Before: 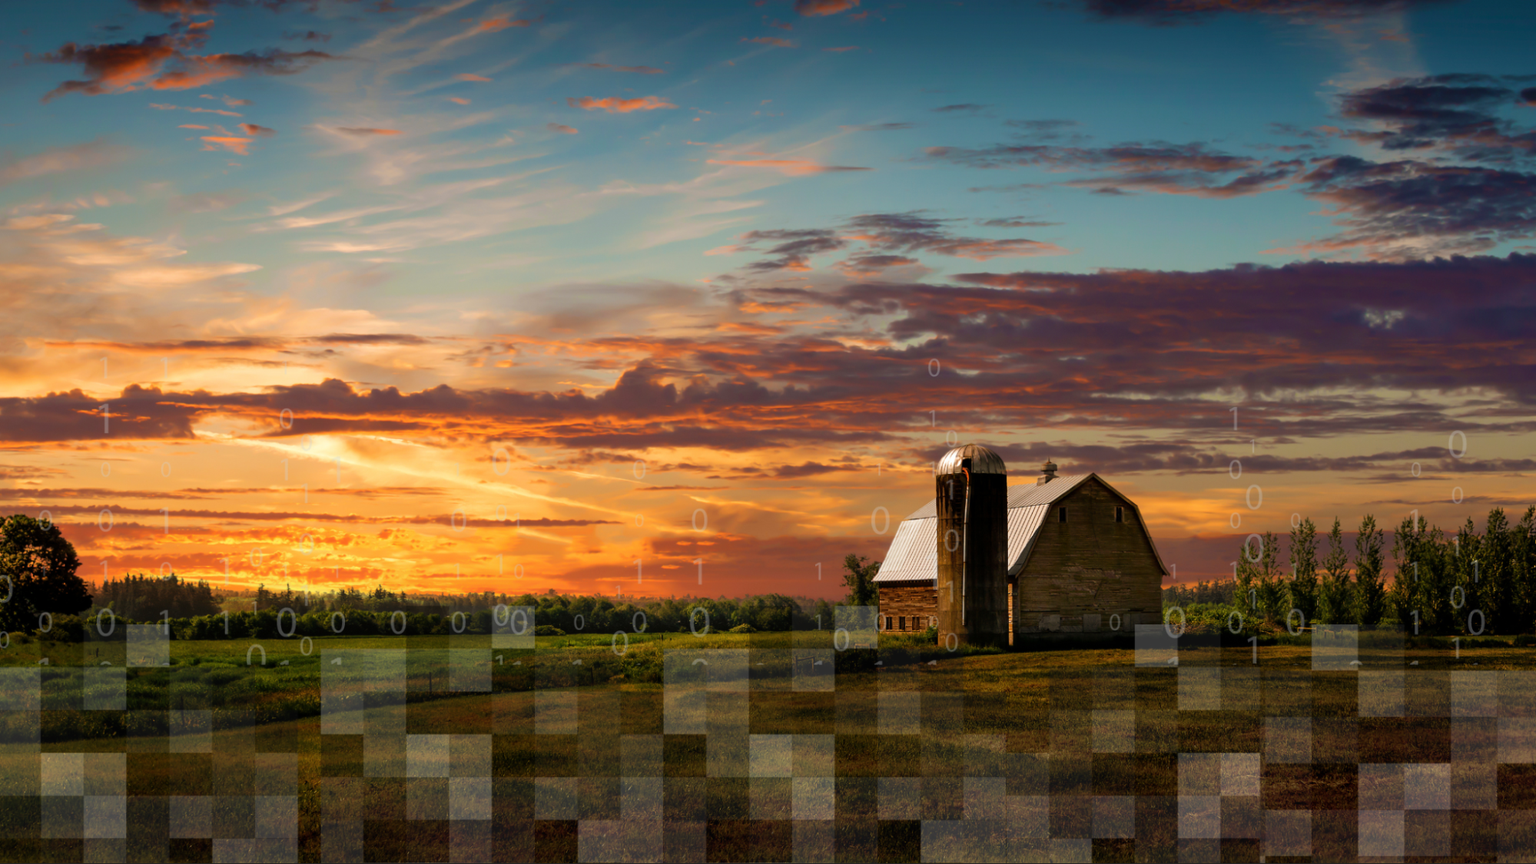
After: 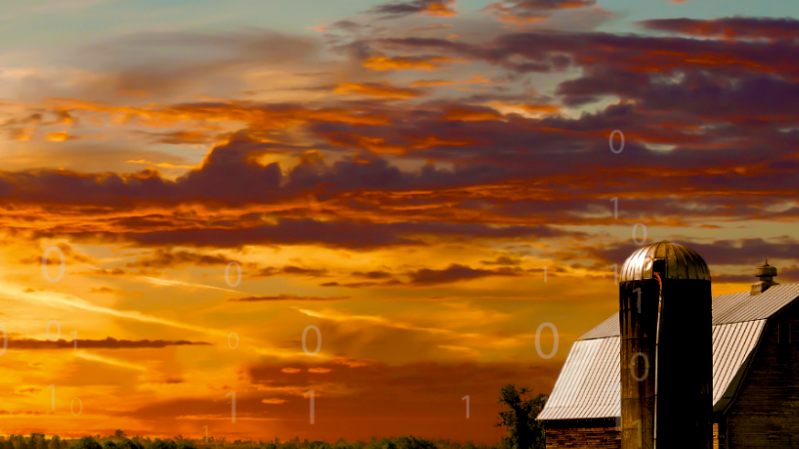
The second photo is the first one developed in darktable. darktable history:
crop: left 30%, top 30%, right 30%, bottom 30%
exposure: black level correction 0.011, exposure -0.478 EV, compensate highlight preservation false
color balance rgb: perceptual saturation grading › mid-tones 6.33%, perceptual saturation grading › shadows 72.44%, perceptual brilliance grading › highlights 11.59%, contrast 5.05%
